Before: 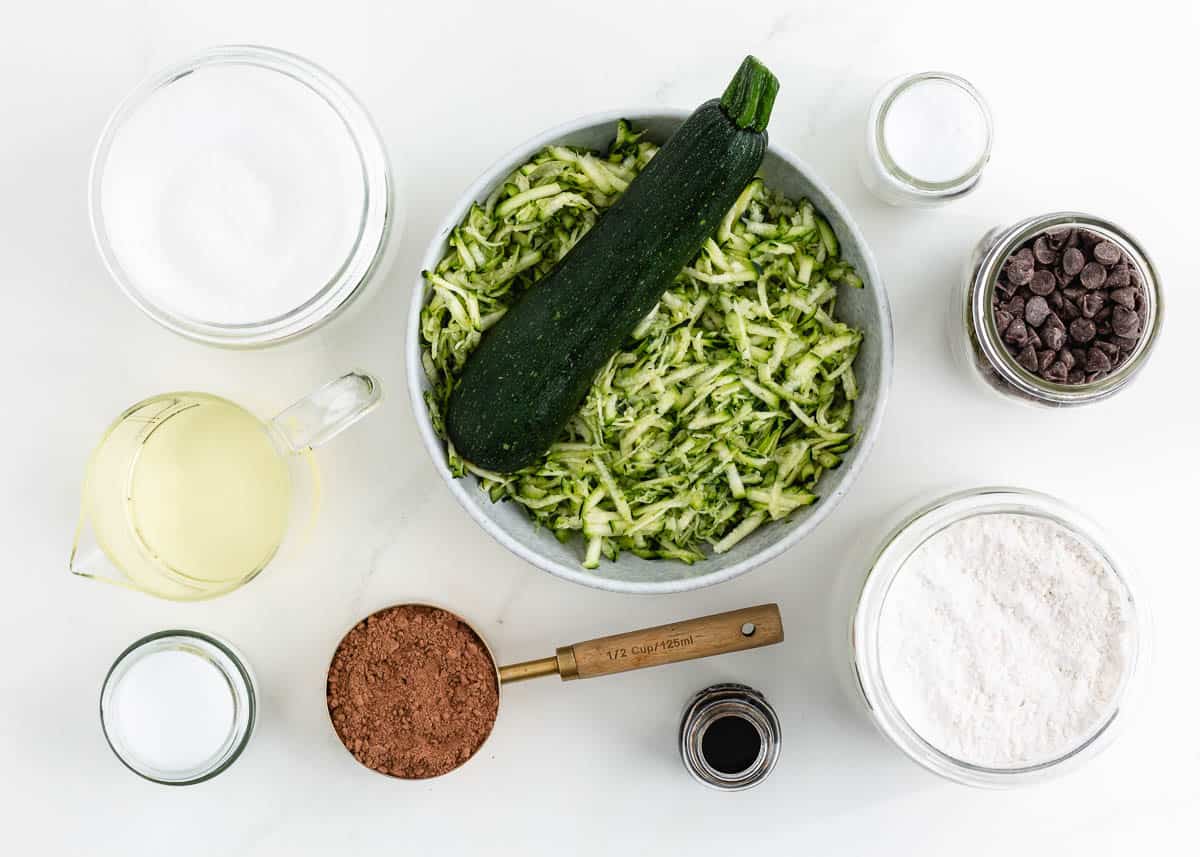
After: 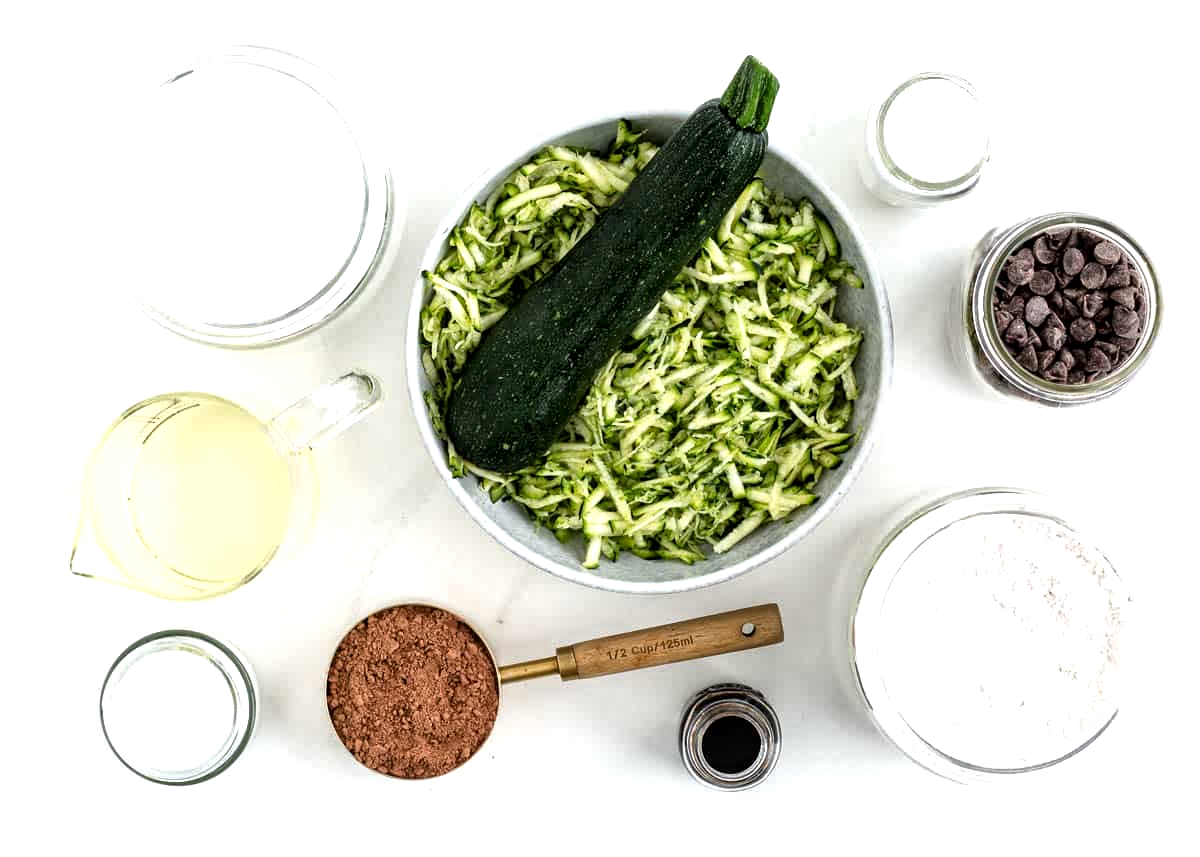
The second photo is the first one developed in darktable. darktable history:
local contrast: mode bilateral grid, contrast 20, coarseness 19, detail 163%, midtone range 0.2
tone equalizer: -8 EV -0.382 EV, -7 EV -0.41 EV, -6 EV -0.338 EV, -5 EV -0.216 EV, -3 EV 0.246 EV, -2 EV 0.345 EV, -1 EV 0.368 EV, +0 EV 0.44 EV, mask exposure compensation -0.504 EV
